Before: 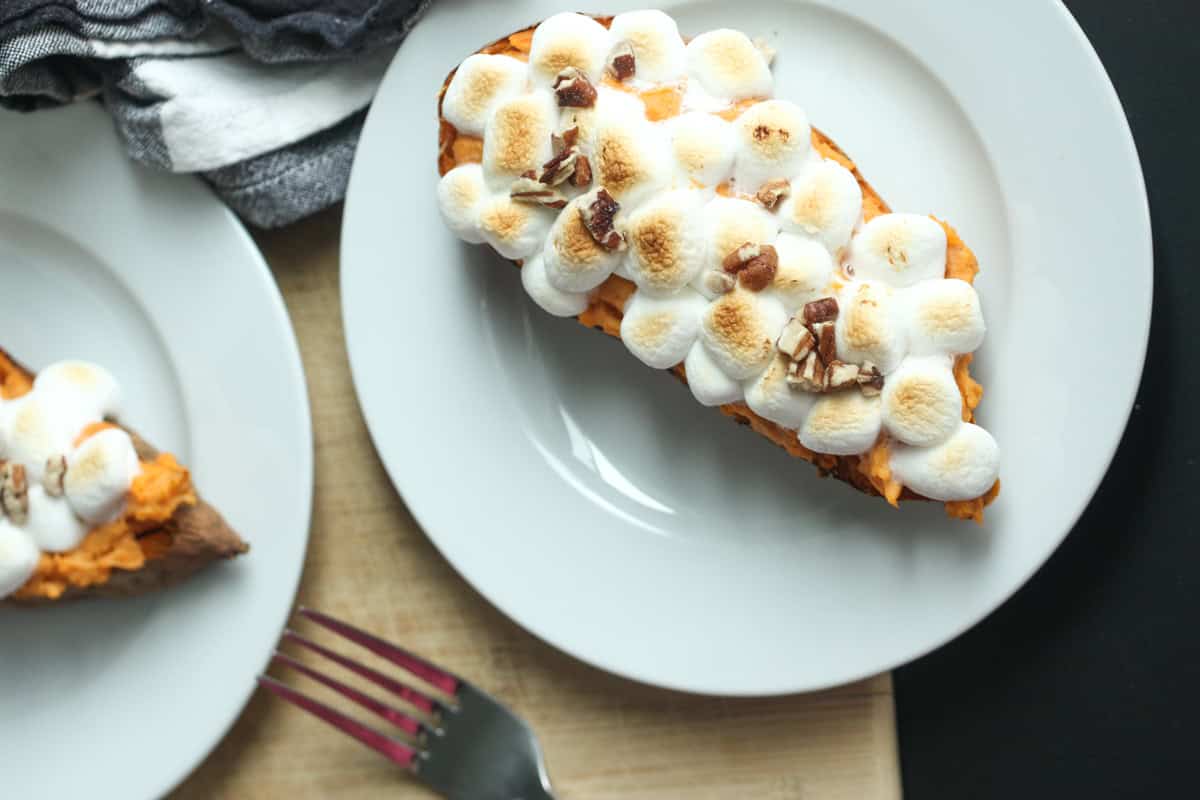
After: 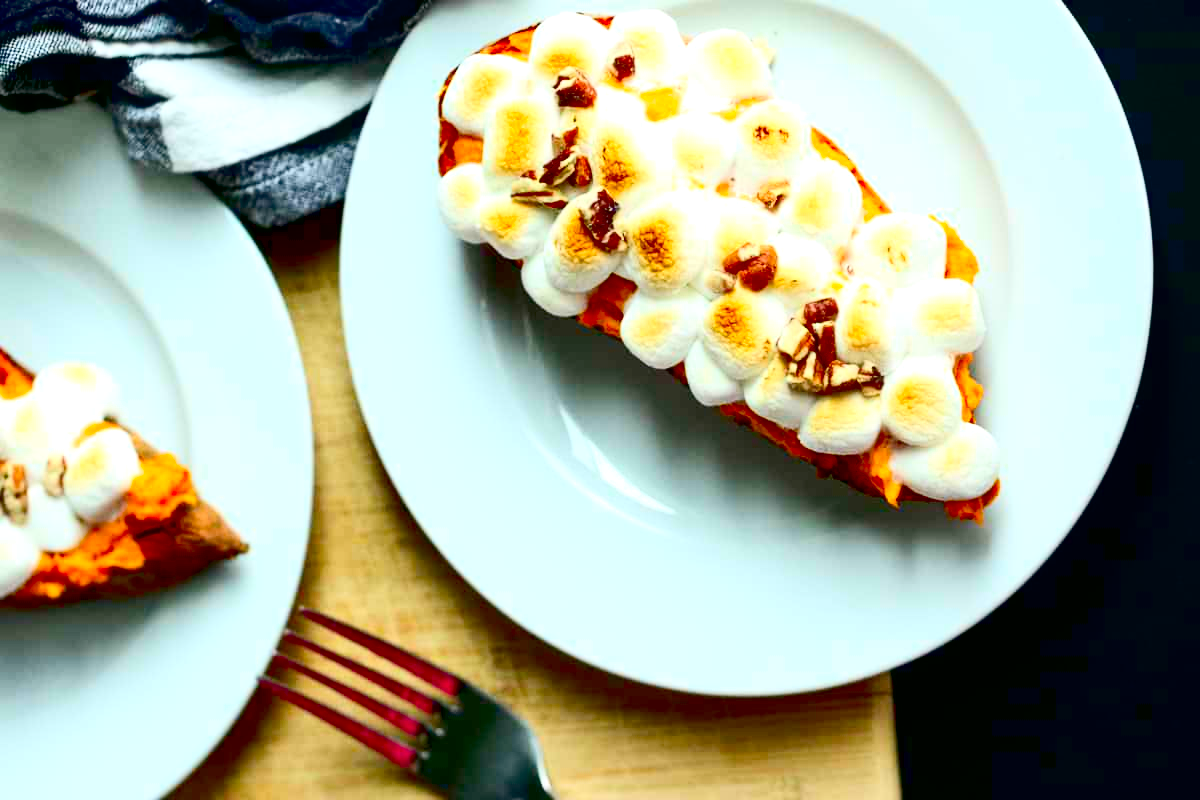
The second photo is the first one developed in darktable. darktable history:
exposure: black level correction 0.032, exposure 0.328 EV, compensate exposure bias true, compensate highlight preservation false
contrast brightness saturation: contrast 0.259, brightness 0.014, saturation 0.851
